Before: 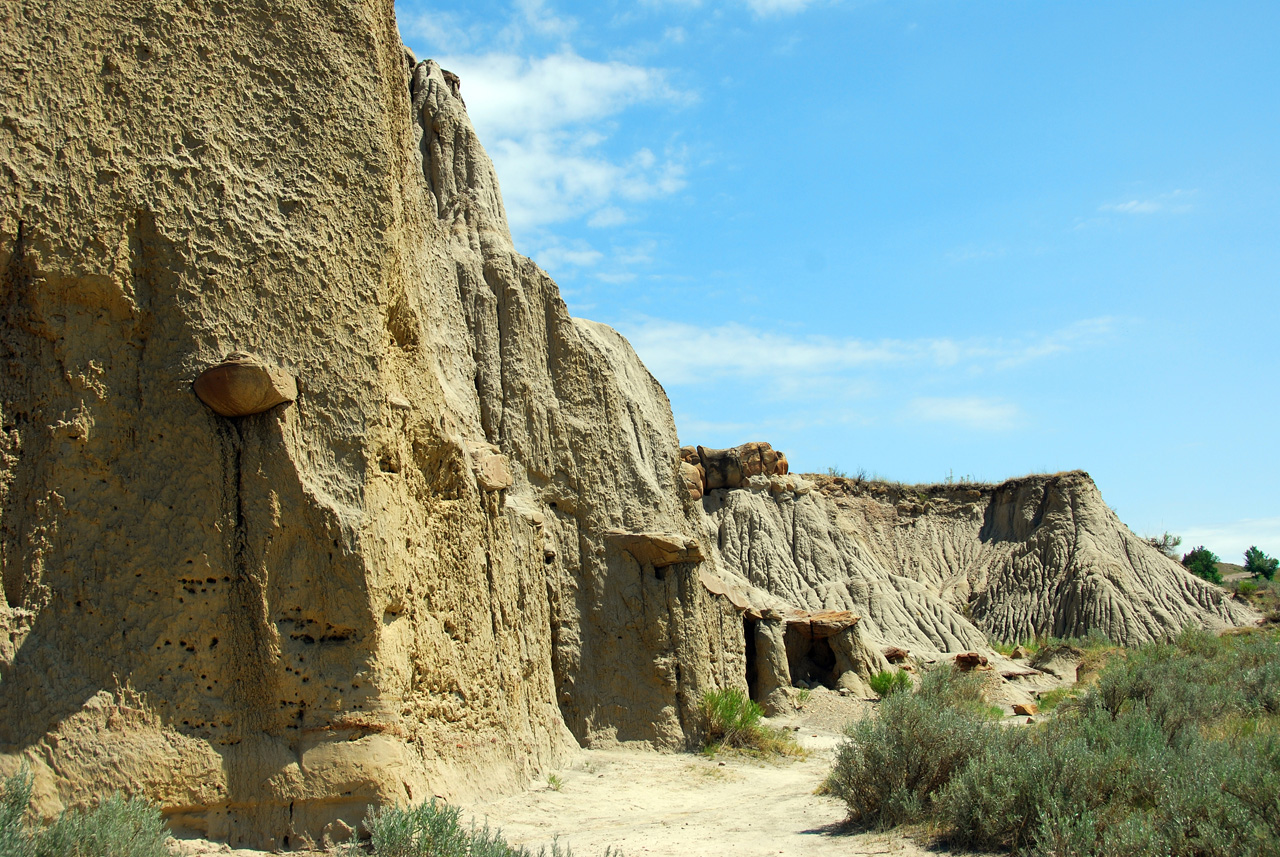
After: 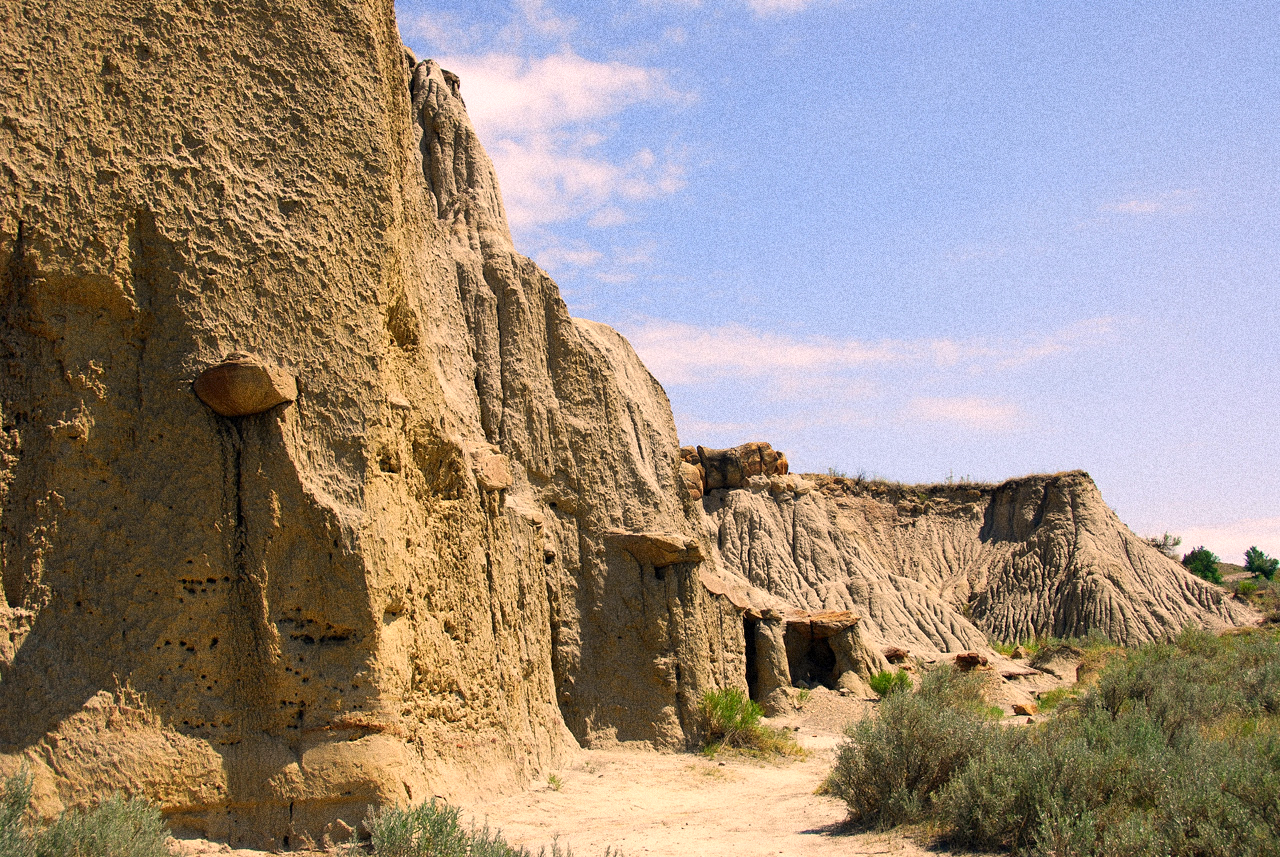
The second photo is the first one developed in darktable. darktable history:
color correction: highlights a* 21.88, highlights b* 22.25
color calibration: x 0.37, y 0.377, temperature 4289.93 K
grain: coarseness 14.49 ISO, strength 48.04%, mid-tones bias 35%
